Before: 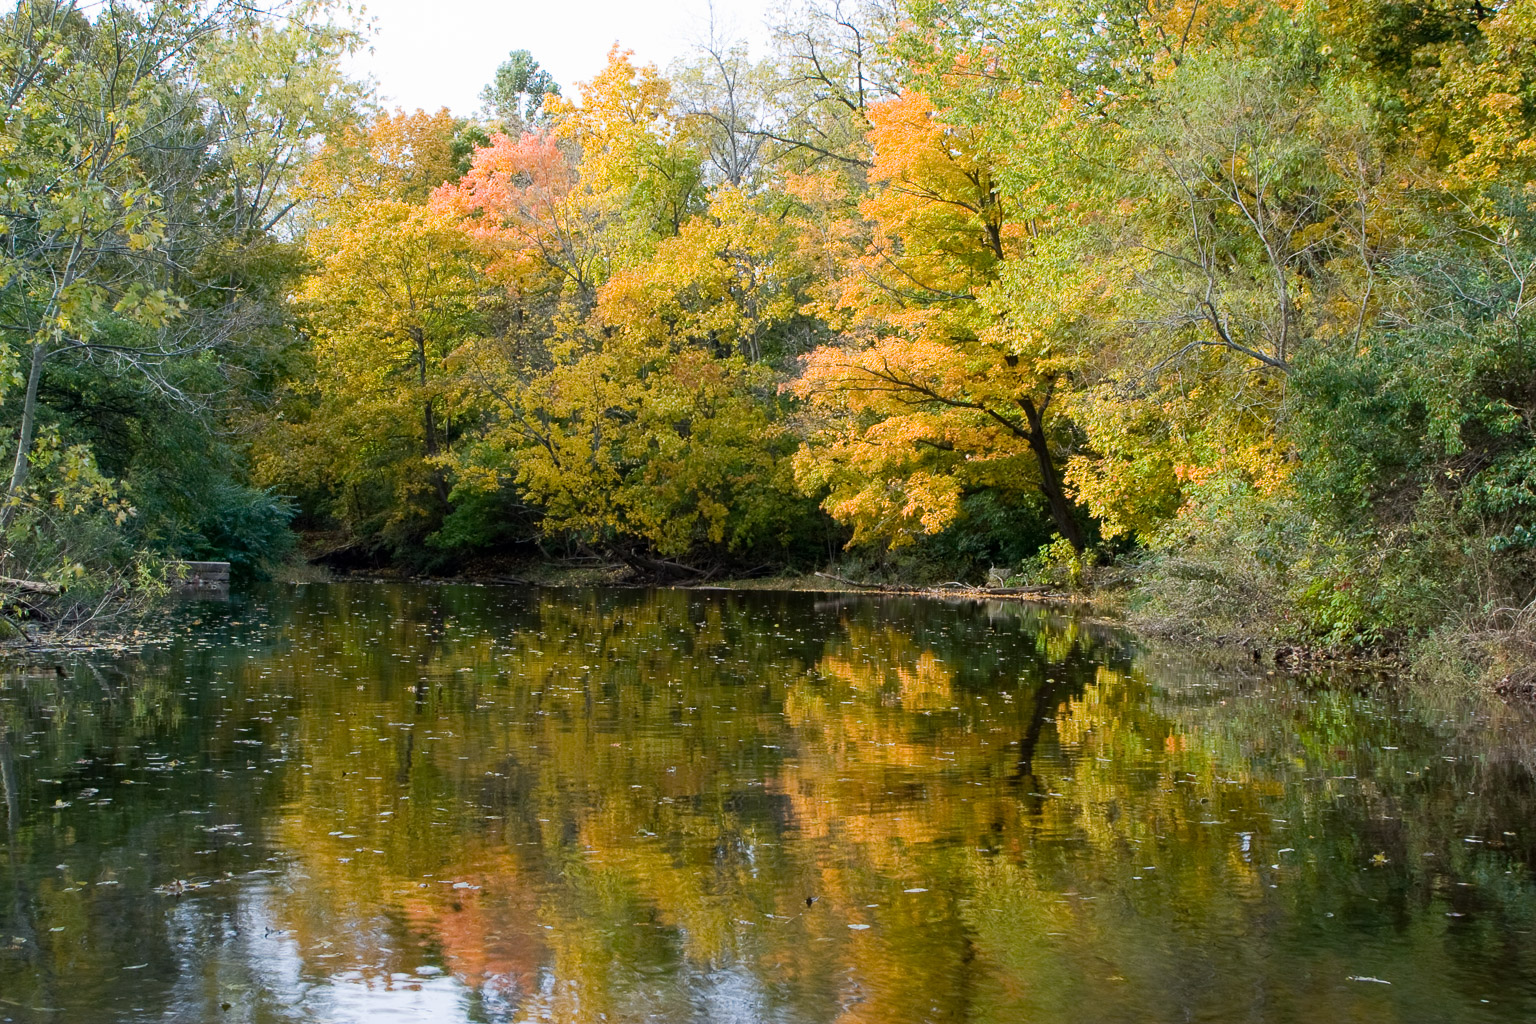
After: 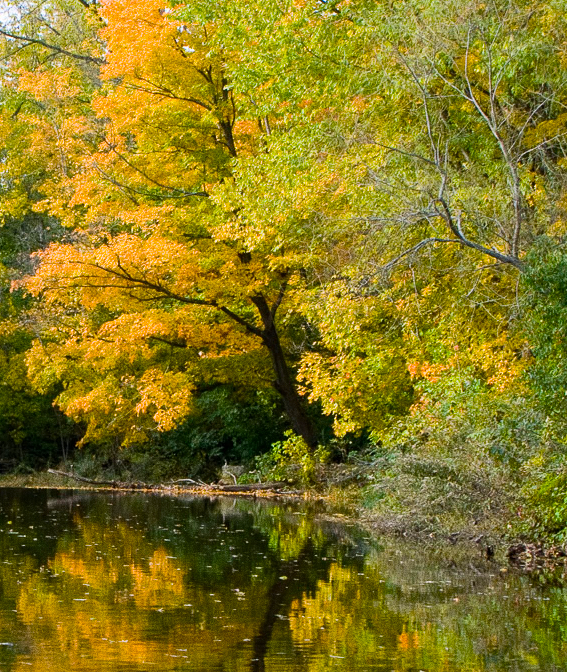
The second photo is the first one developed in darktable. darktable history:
color balance rgb: perceptual saturation grading › global saturation 25%, global vibrance 20%
crop and rotate: left 49.936%, top 10.094%, right 13.136%, bottom 24.256%
grain: coarseness 0.09 ISO, strength 40%
